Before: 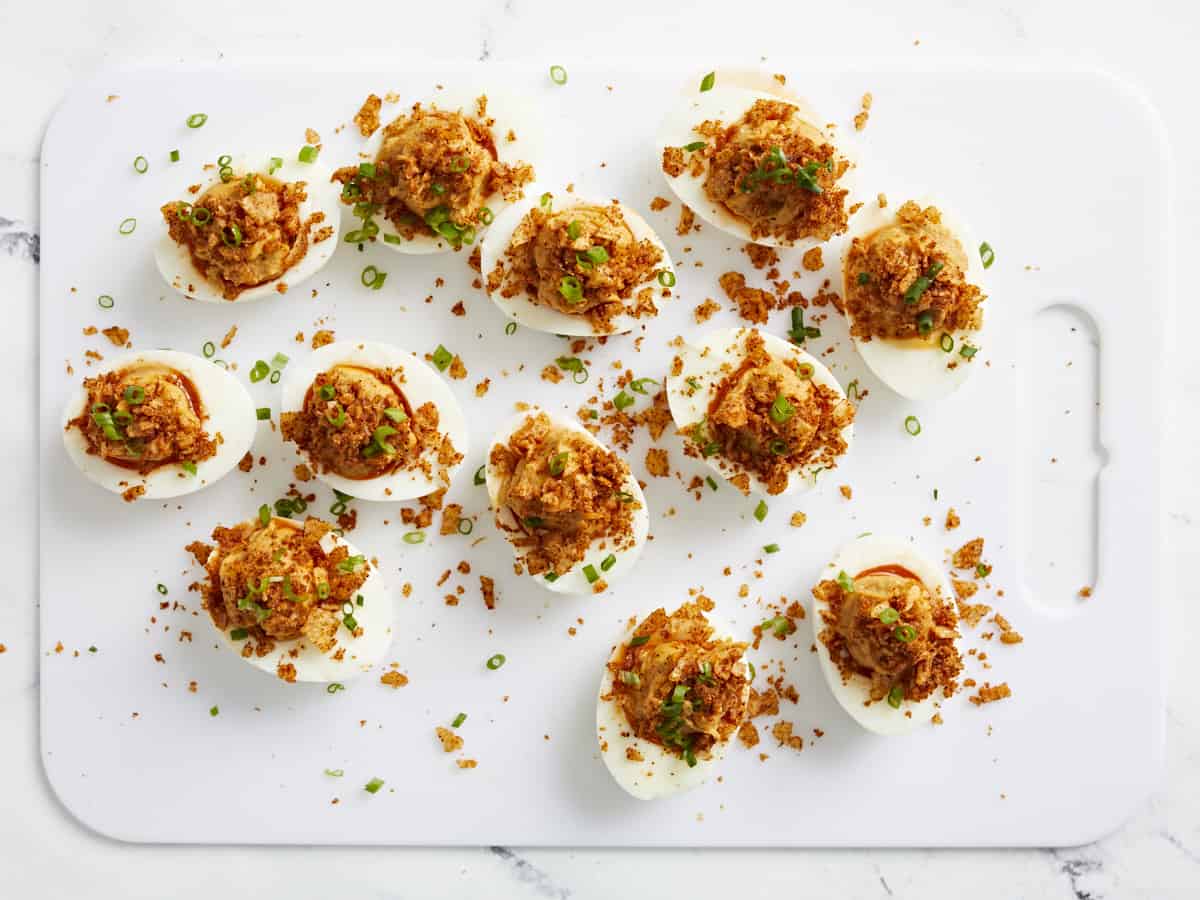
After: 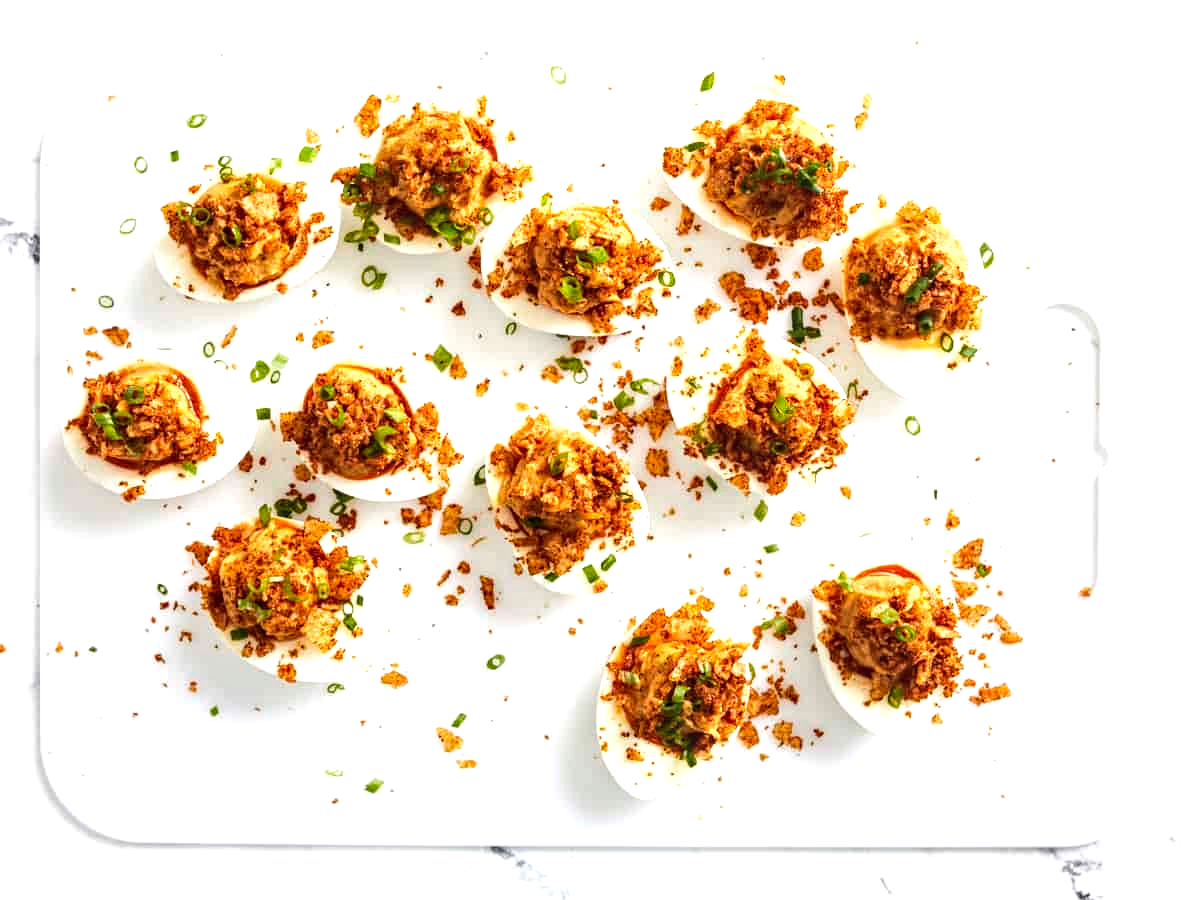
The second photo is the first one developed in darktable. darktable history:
tone equalizer: -8 EV -0.75 EV, -7 EV -0.7 EV, -6 EV -0.6 EV, -5 EV -0.4 EV, -3 EV 0.4 EV, -2 EV 0.6 EV, -1 EV 0.7 EV, +0 EV 0.75 EV, edges refinement/feathering 500, mask exposure compensation -1.57 EV, preserve details no
local contrast: on, module defaults
rotate and perspective: automatic cropping original format, crop left 0, crop top 0
